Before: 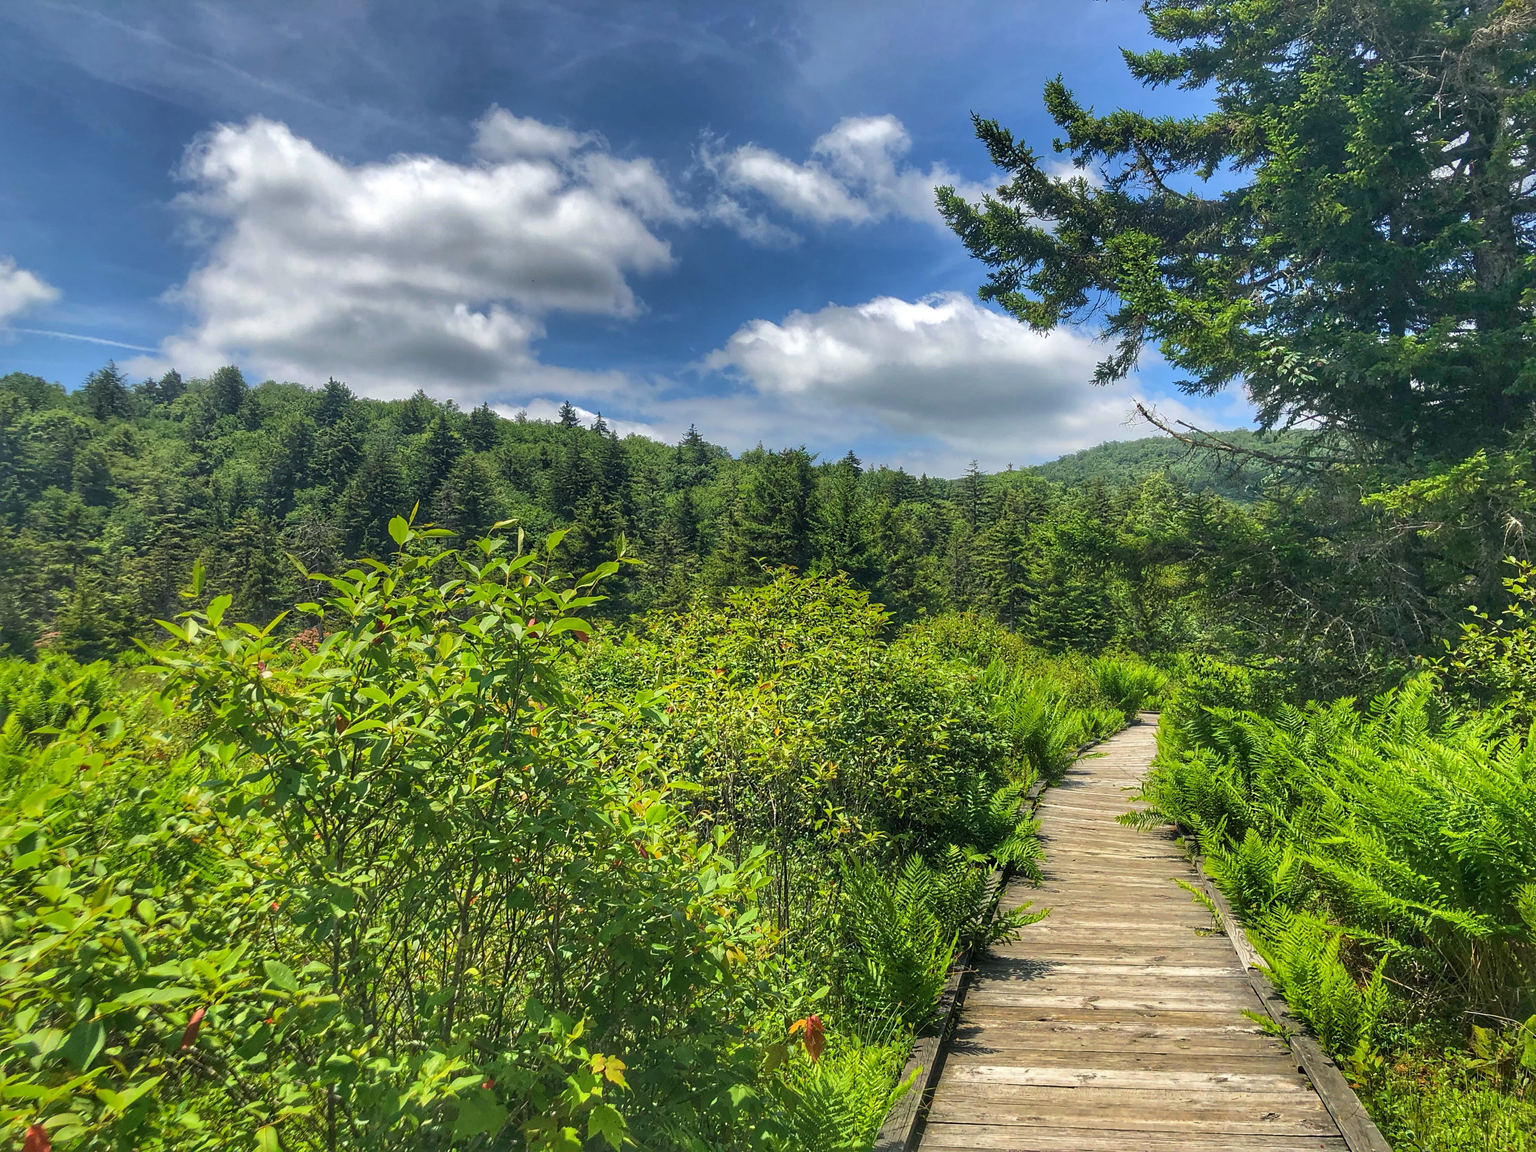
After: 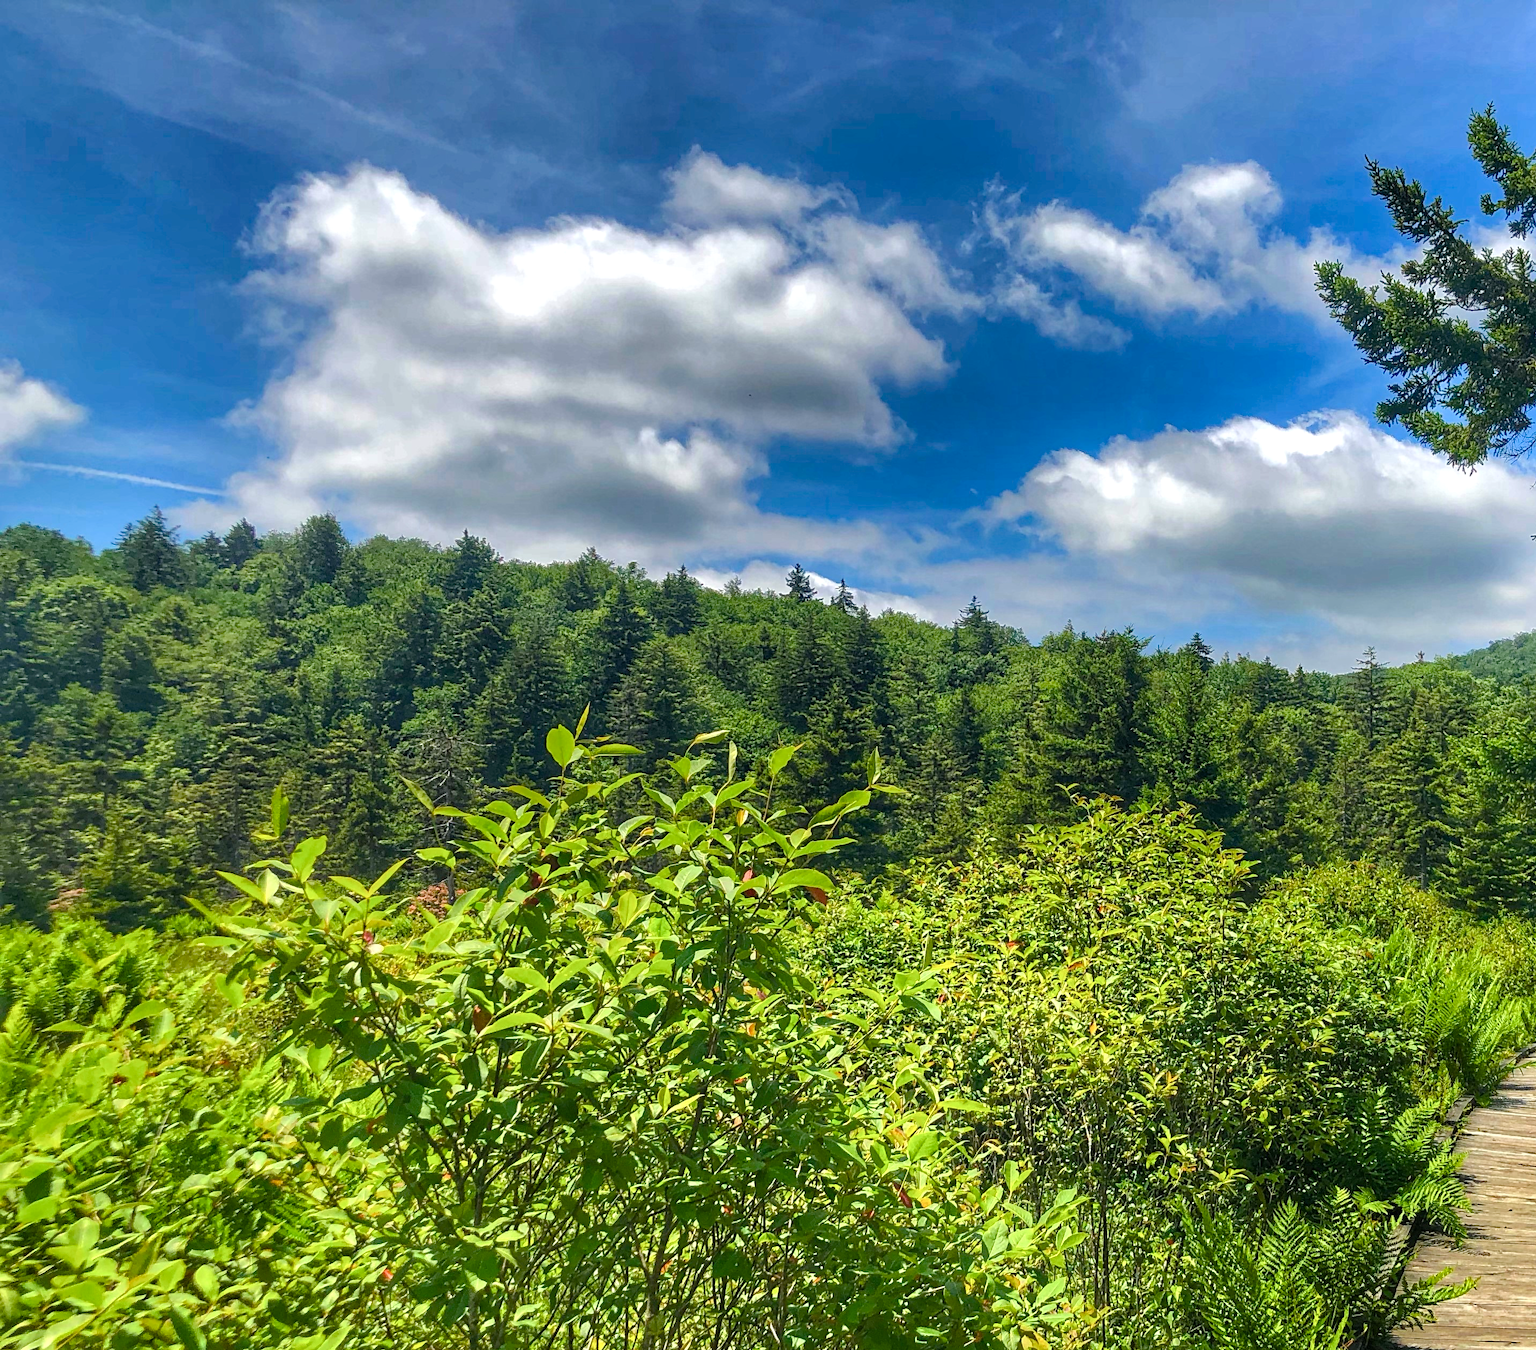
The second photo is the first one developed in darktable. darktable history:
color balance rgb: linear chroma grading › shadows 32%, linear chroma grading › global chroma -2%, linear chroma grading › mid-tones 4%, perceptual saturation grading › global saturation -2%, perceptual saturation grading › highlights -8%, perceptual saturation grading › mid-tones 8%, perceptual saturation grading › shadows 4%, perceptual brilliance grading › highlights 8%, perceptual brilliance grading › mid-tones 4%, perceptual brilliance grading › shadows 2%, global vibrance 16%, saturation formula JzAzBz (2021)
haze removal: compatibility mode true, adaptive false
crop: right 28.885%, bottom 16.626%
